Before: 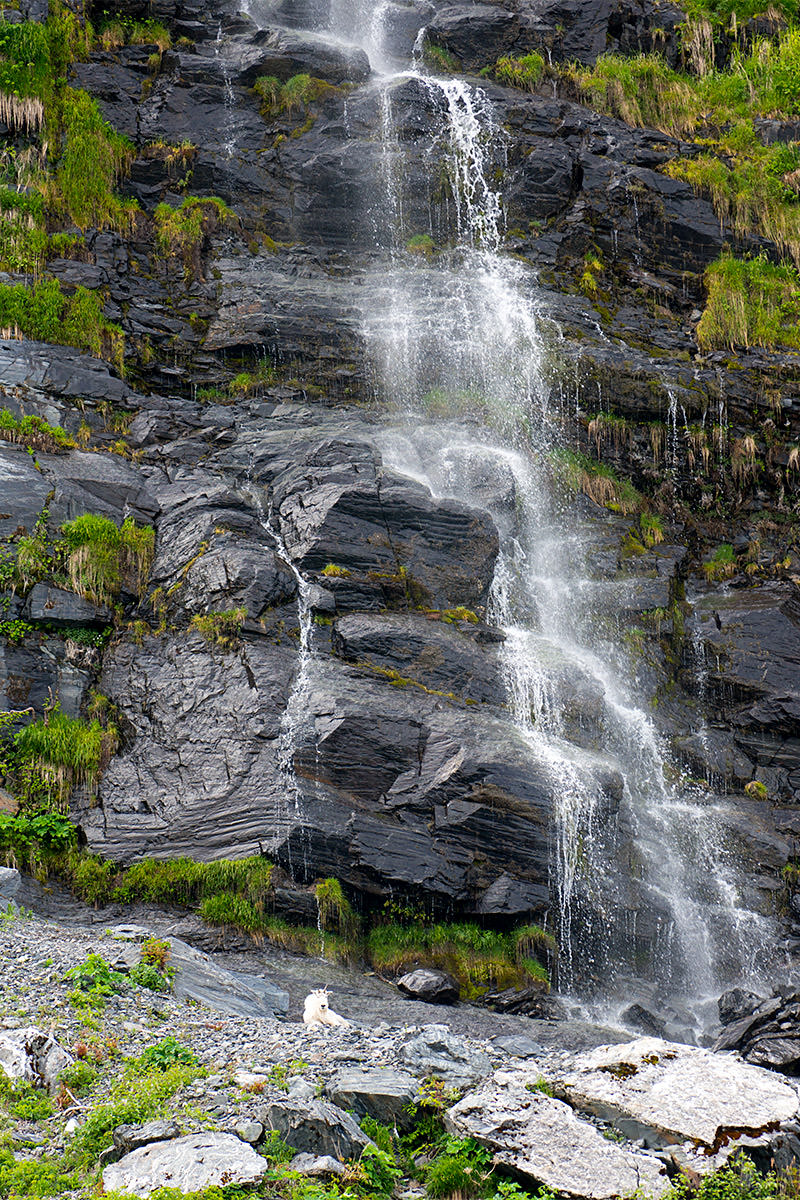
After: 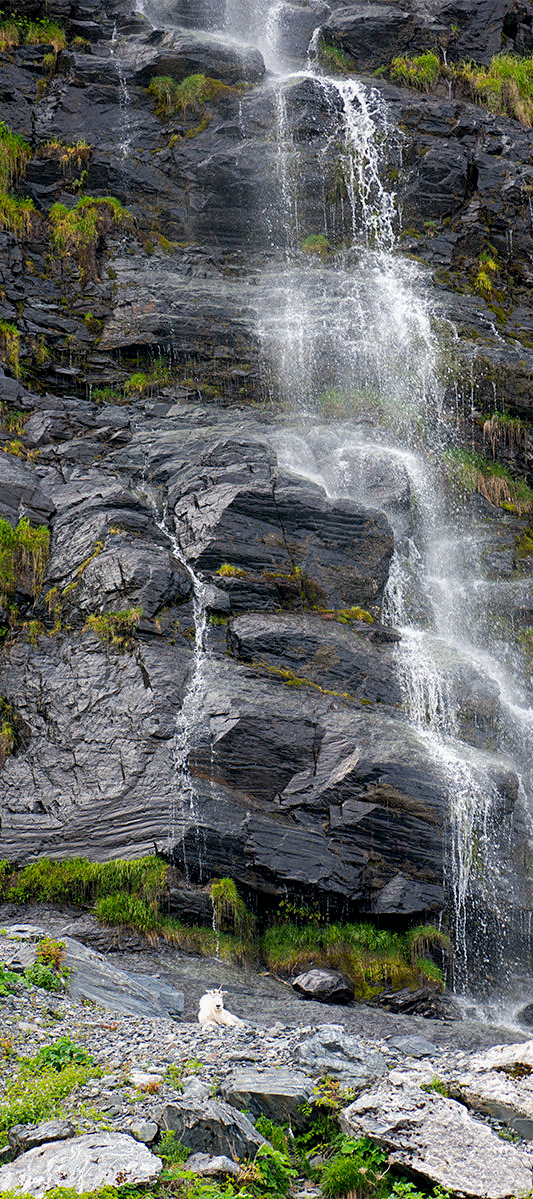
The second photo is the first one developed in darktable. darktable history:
shadows and highlights: shadows 25.54, white point adjustment -2.84, highlights -29.73
local contrast: highlights 104%, shadows 102%, detail 119%, midtone range 0.2
crop and rotate: left 13.369%, right 19.997%
